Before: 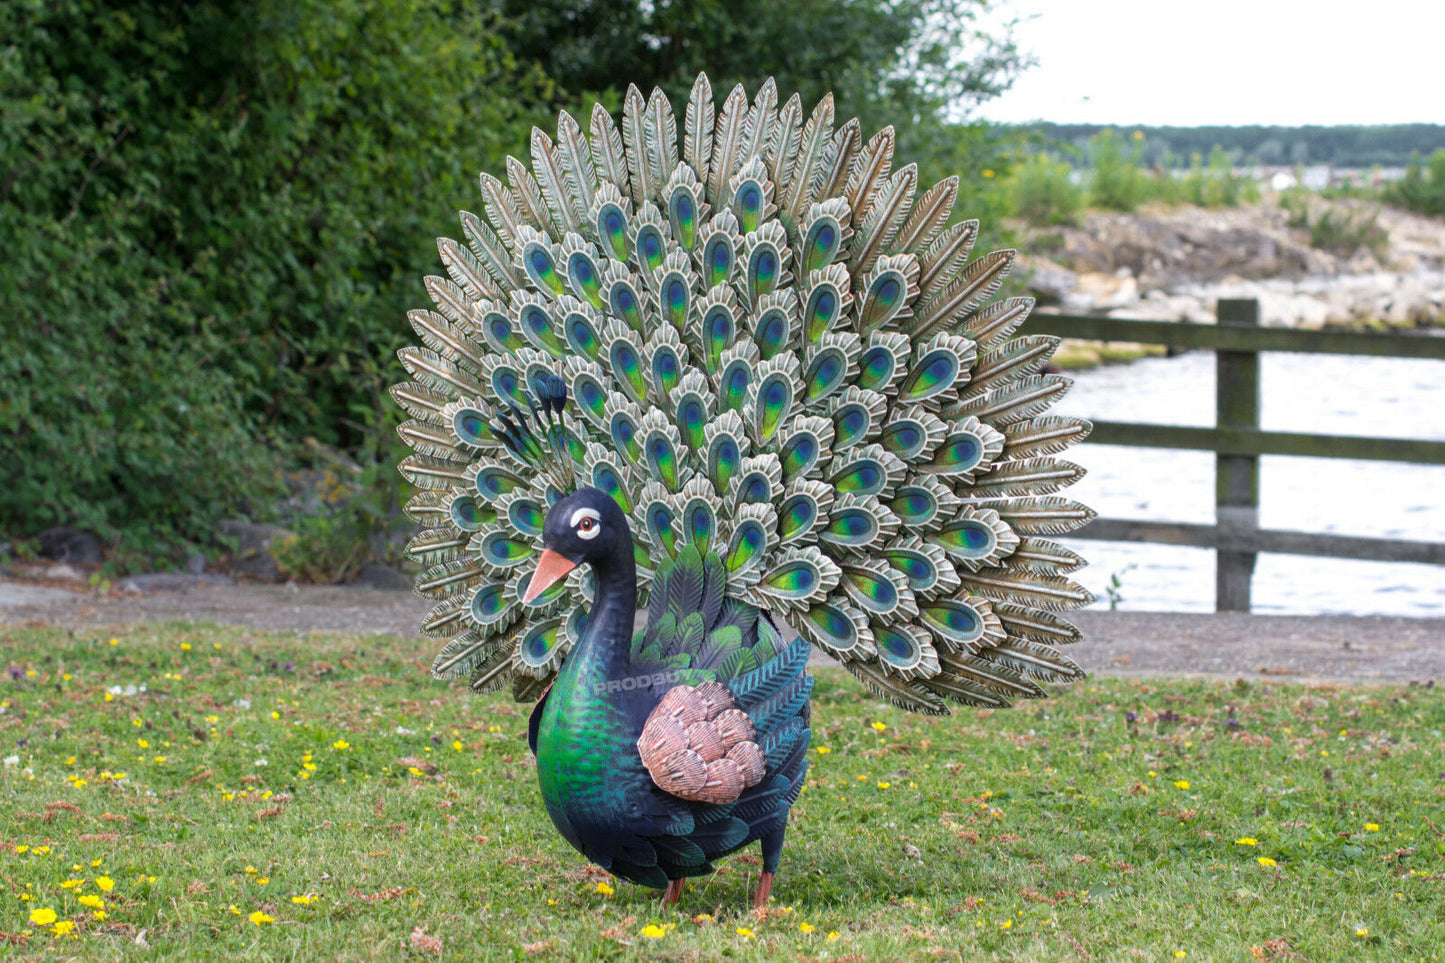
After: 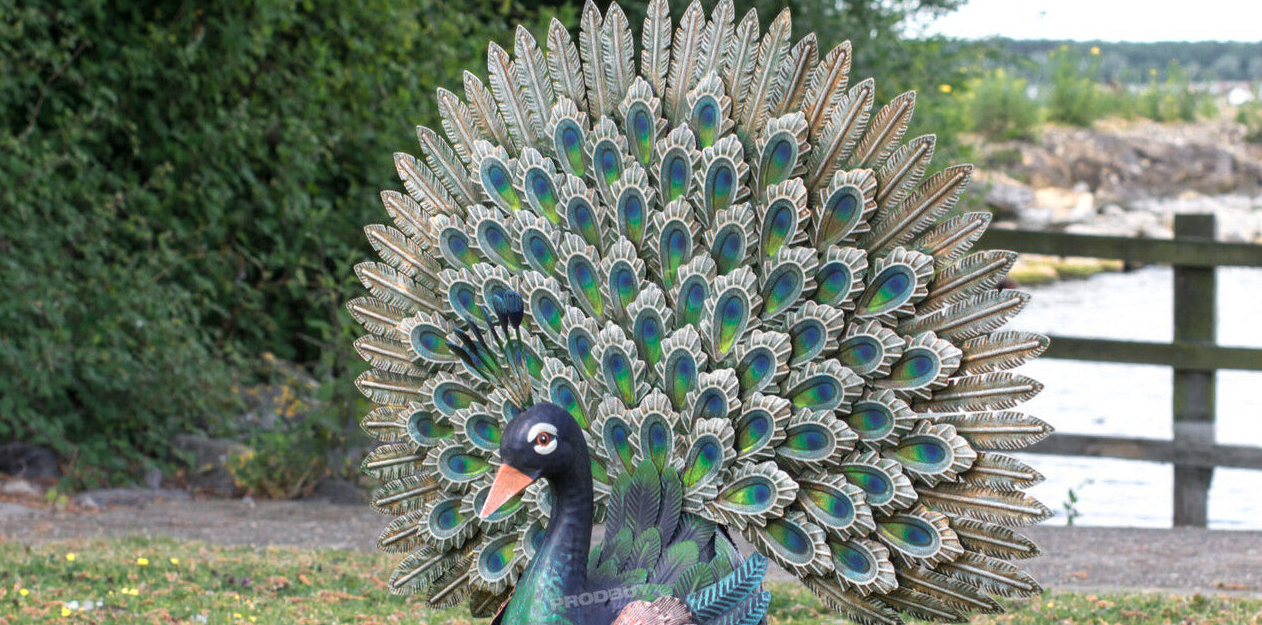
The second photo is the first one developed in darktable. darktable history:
color zones: curves: ch0 [(0.018, 0.548) (0.197, 0.654) (0.425, 0.447) (0.605, 0.658) (0.732, 0.579)]; ch1 [(0.105, 0.531) (0.224, 0.531) (0.386, 0.39) (0.618, 0.456) (0.732, 0.456) (0.956, 0.421)]; ch2 [(0.039, 0.583) (0.215, 0.465) (0.399, 0.544) (0.465, 0.548) (0.614, 0.447) (0.724, 0.43) (0.882, 0.623) (0.956, 0.632)]
crop: left 2.981%, top 8.897%, right 9.65%, bottom 26.122%
